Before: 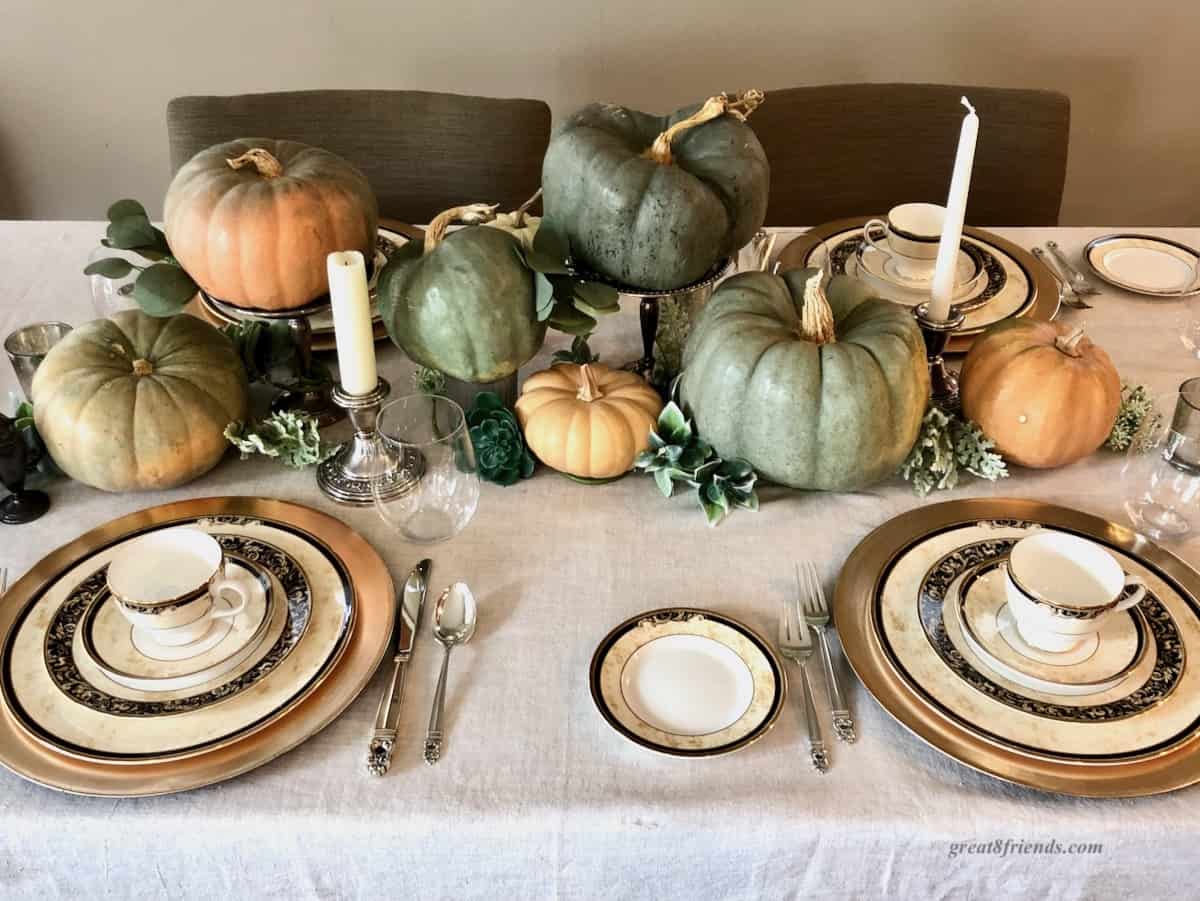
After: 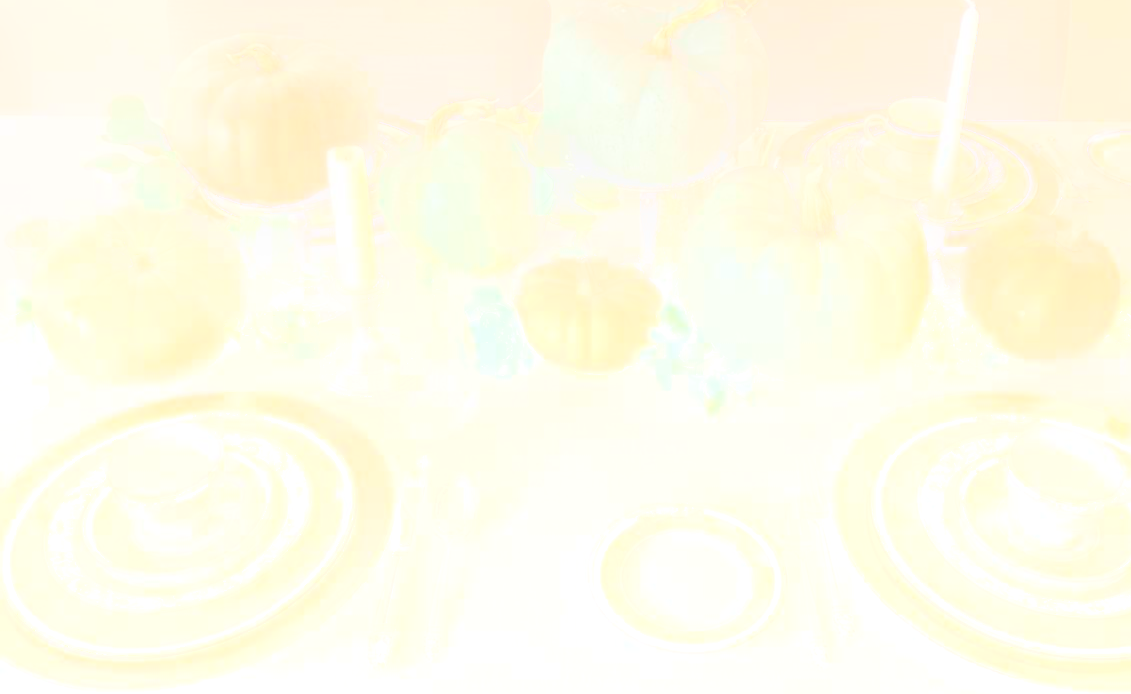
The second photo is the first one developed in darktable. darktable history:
bloom: size 85%, threshold 5%, strength 85%
contrast brightness saturation: contrast 0.1, saturation -0.3
crop and rotate: angle 0.03°, top 11.643%, right 5.651%, bottom 11.189%
sharpen: on, module defaults
